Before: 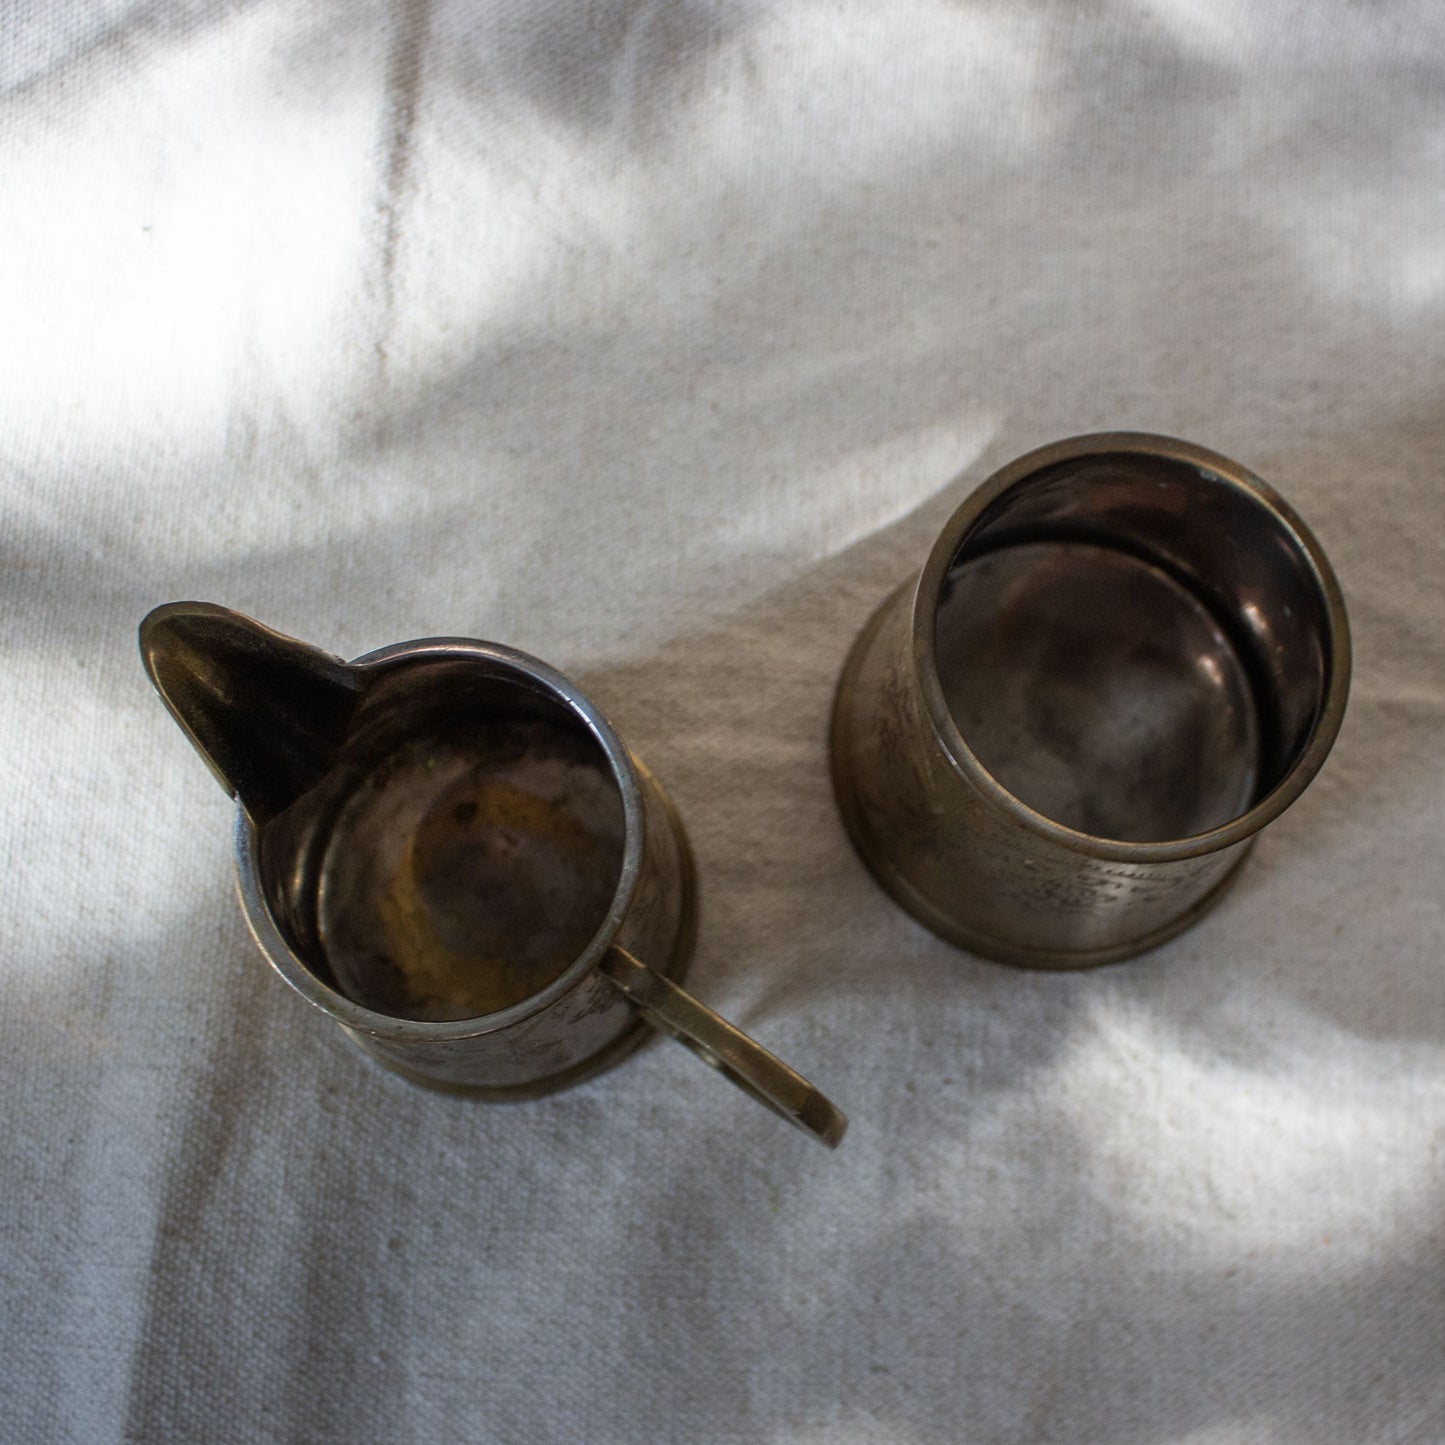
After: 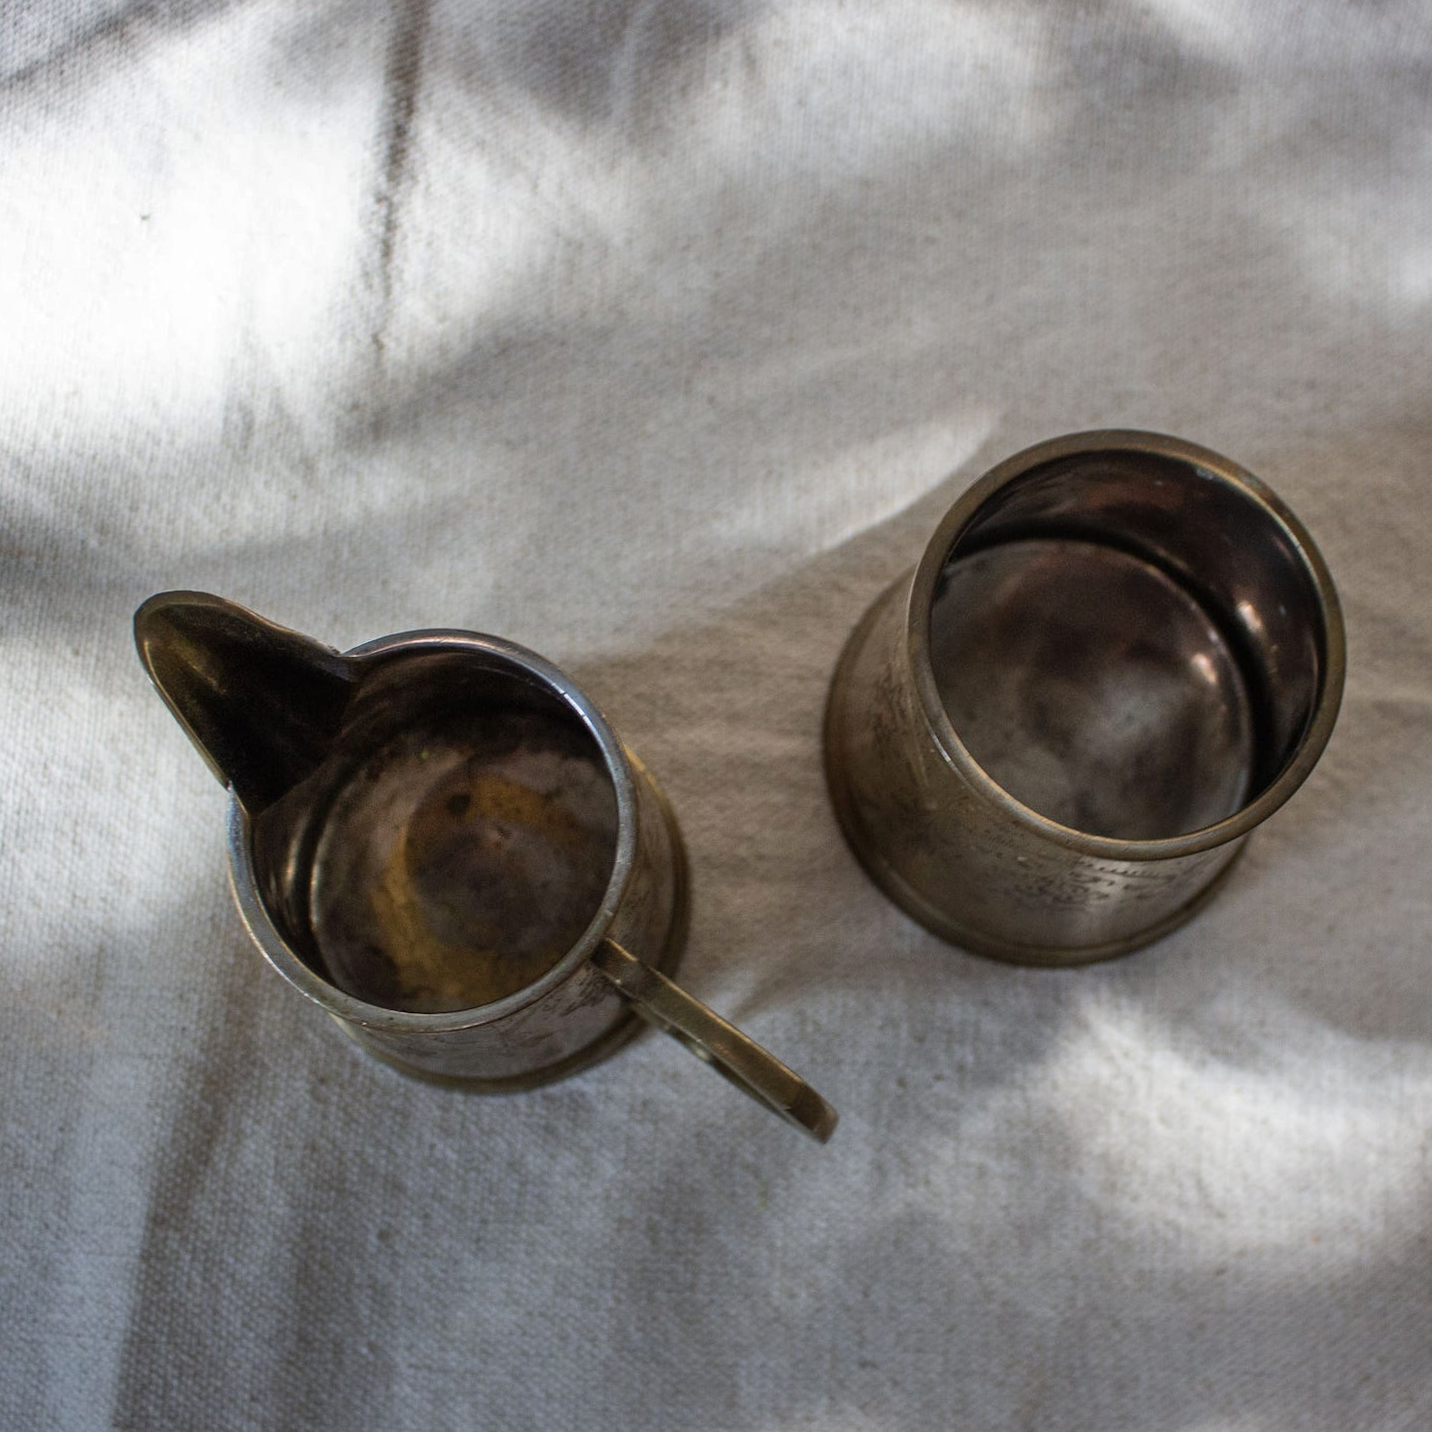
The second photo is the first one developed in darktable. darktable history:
crop and rotate: angle -0.5°
shadows and highlights: low approximation 0.01, soften with gaussian
